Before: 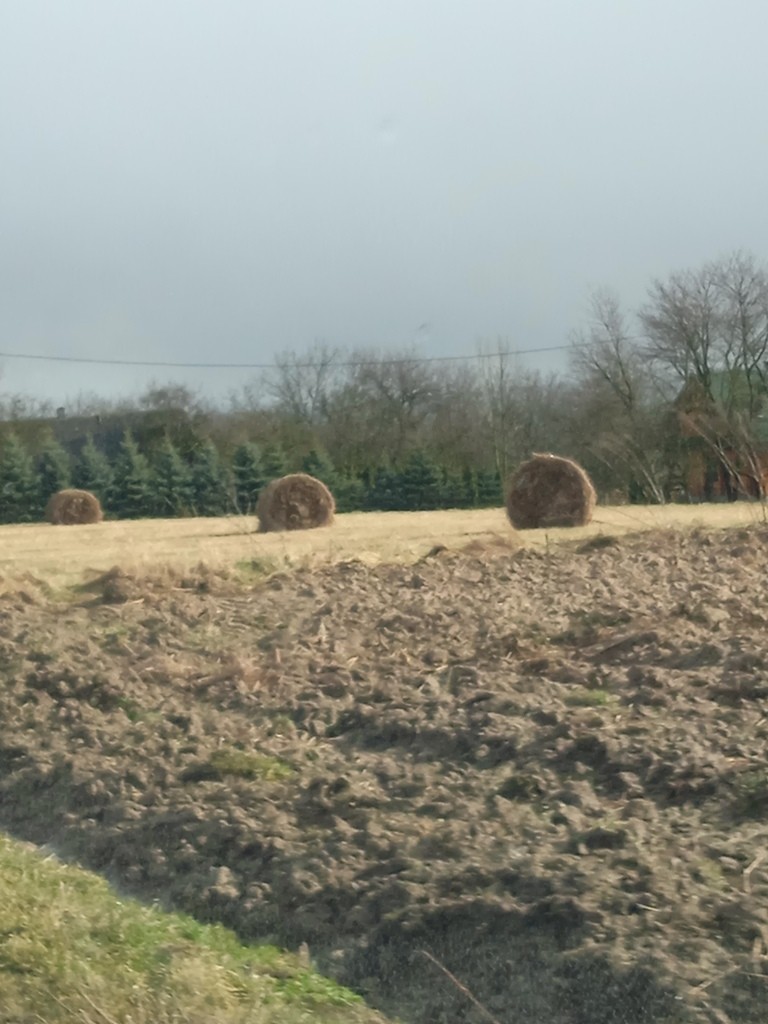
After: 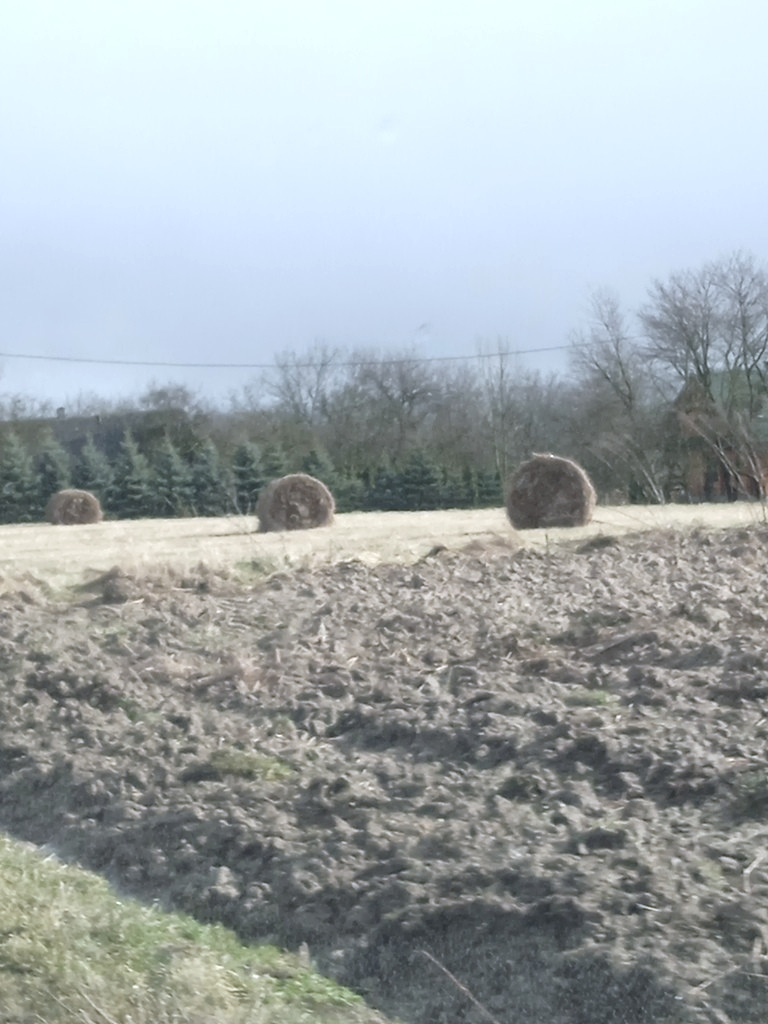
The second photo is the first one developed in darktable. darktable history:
contrast brightness saturation: contrast -0.05, saturation -0.41
tone equalizer: on, module defaults
white balance: red 0.948, green 1.02, blue 1.176
exposure: black level correction 0.001, exposure 0.5 EV, compensate exposure bias true, compensate highlight preservation false
